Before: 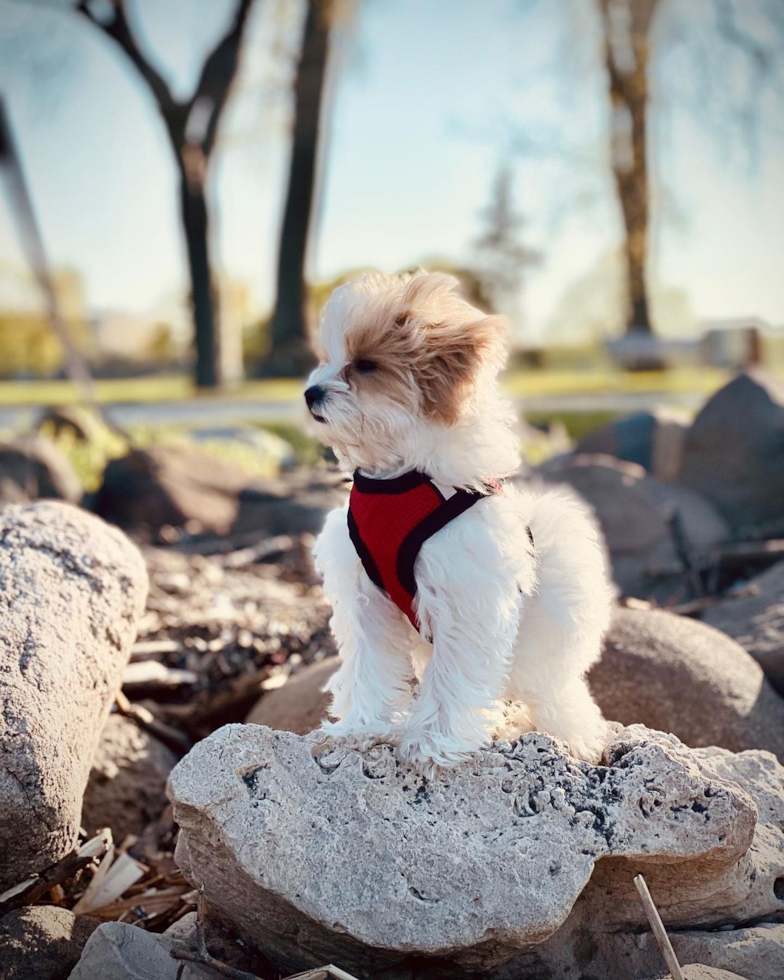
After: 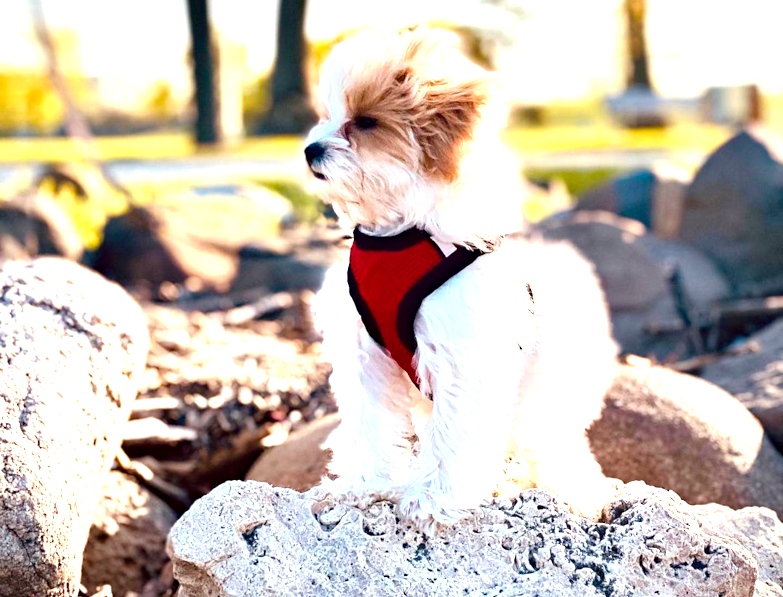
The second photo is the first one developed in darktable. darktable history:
haze removal: compatibility mode true
levels: levels [0, 0.352, 0.703]
crop and rotate: top 24.988%, bottom 14.024%
color balance rgb: shadows lift › chroma 0.849%, shadows lift › hue 114.22°, perceptual saturation grading › global saturation 10.529%, global vibrance 20%
